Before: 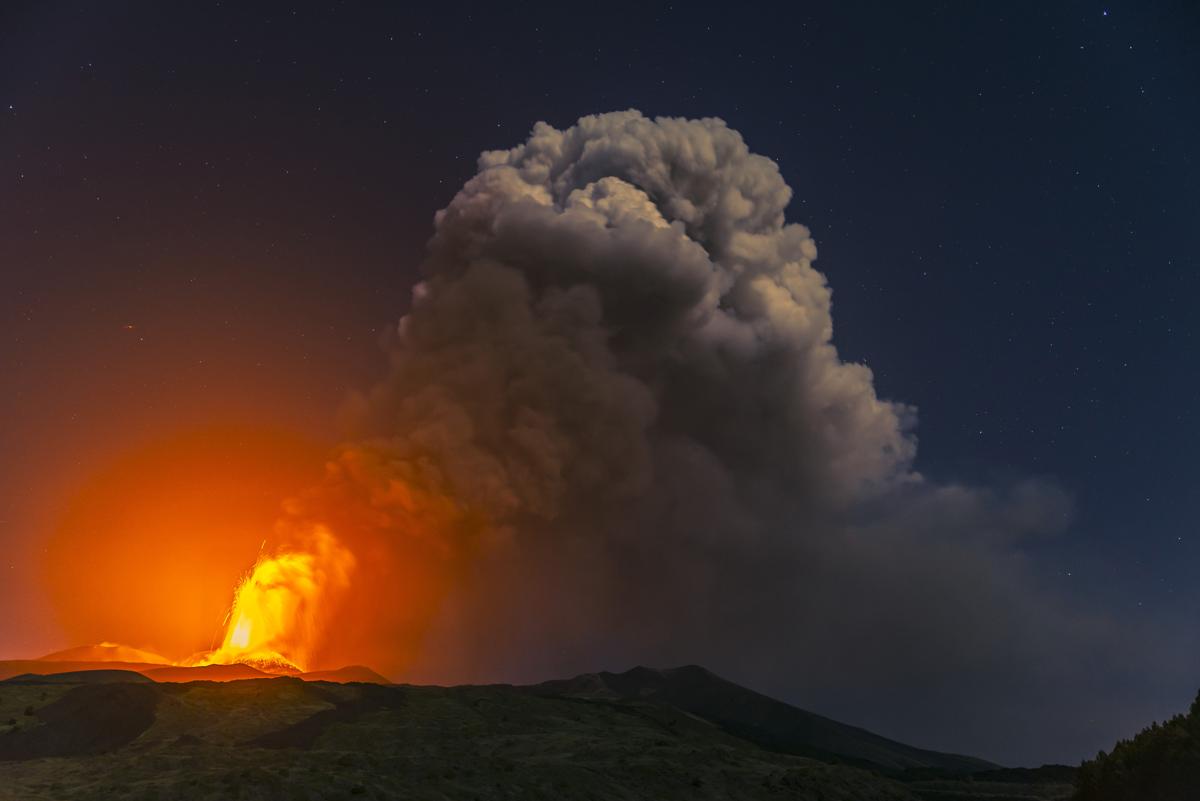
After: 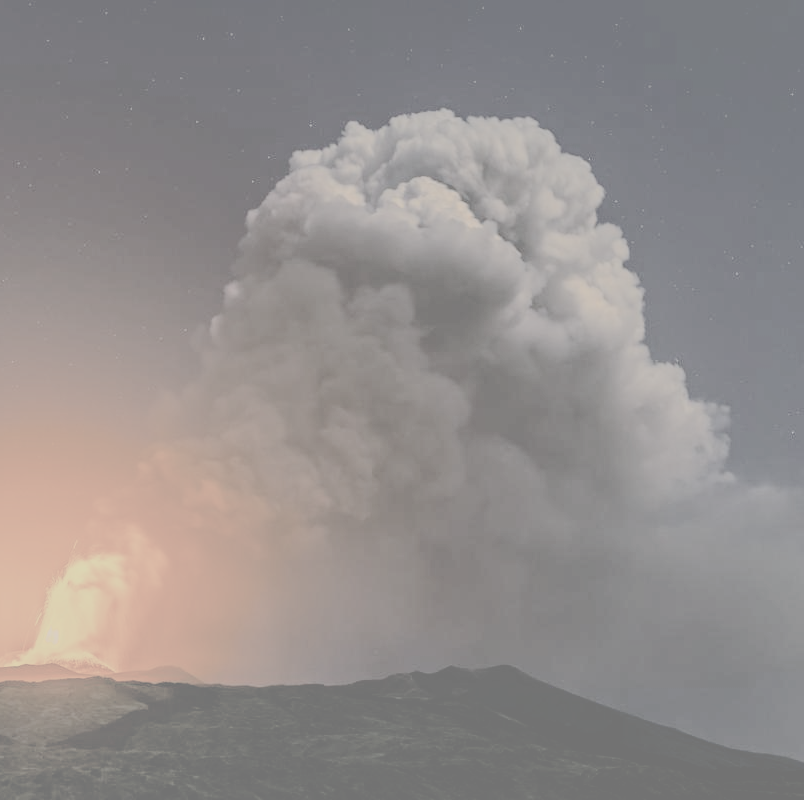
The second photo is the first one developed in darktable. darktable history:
contrast brightness saturation: contrast -0.325, brightness 0.736, saturation -0.771
crop and rotate: left 15.723%, right 17.234%
filmic rgb: middle gray luminance 3.5%, black relative exposure -5.93 EV, white relative exposure 6.36 EV, dynamic range scaling 21.98%, target black luminance 0%, hardness 2.32, latitude 46.67%, contrast 0.781, highlights saturation mix 98.95%, shadows ↔ highlights balance 0.116%, color science v6 (2022)
contrast equalizer: octaves 7, y [[0.51, 0.537, 0.559, 0.574, 0.599, 0.618], [0.5 ×6], [0.5 ×6], [0 ×6], [0 ×6]], mix 0.276
